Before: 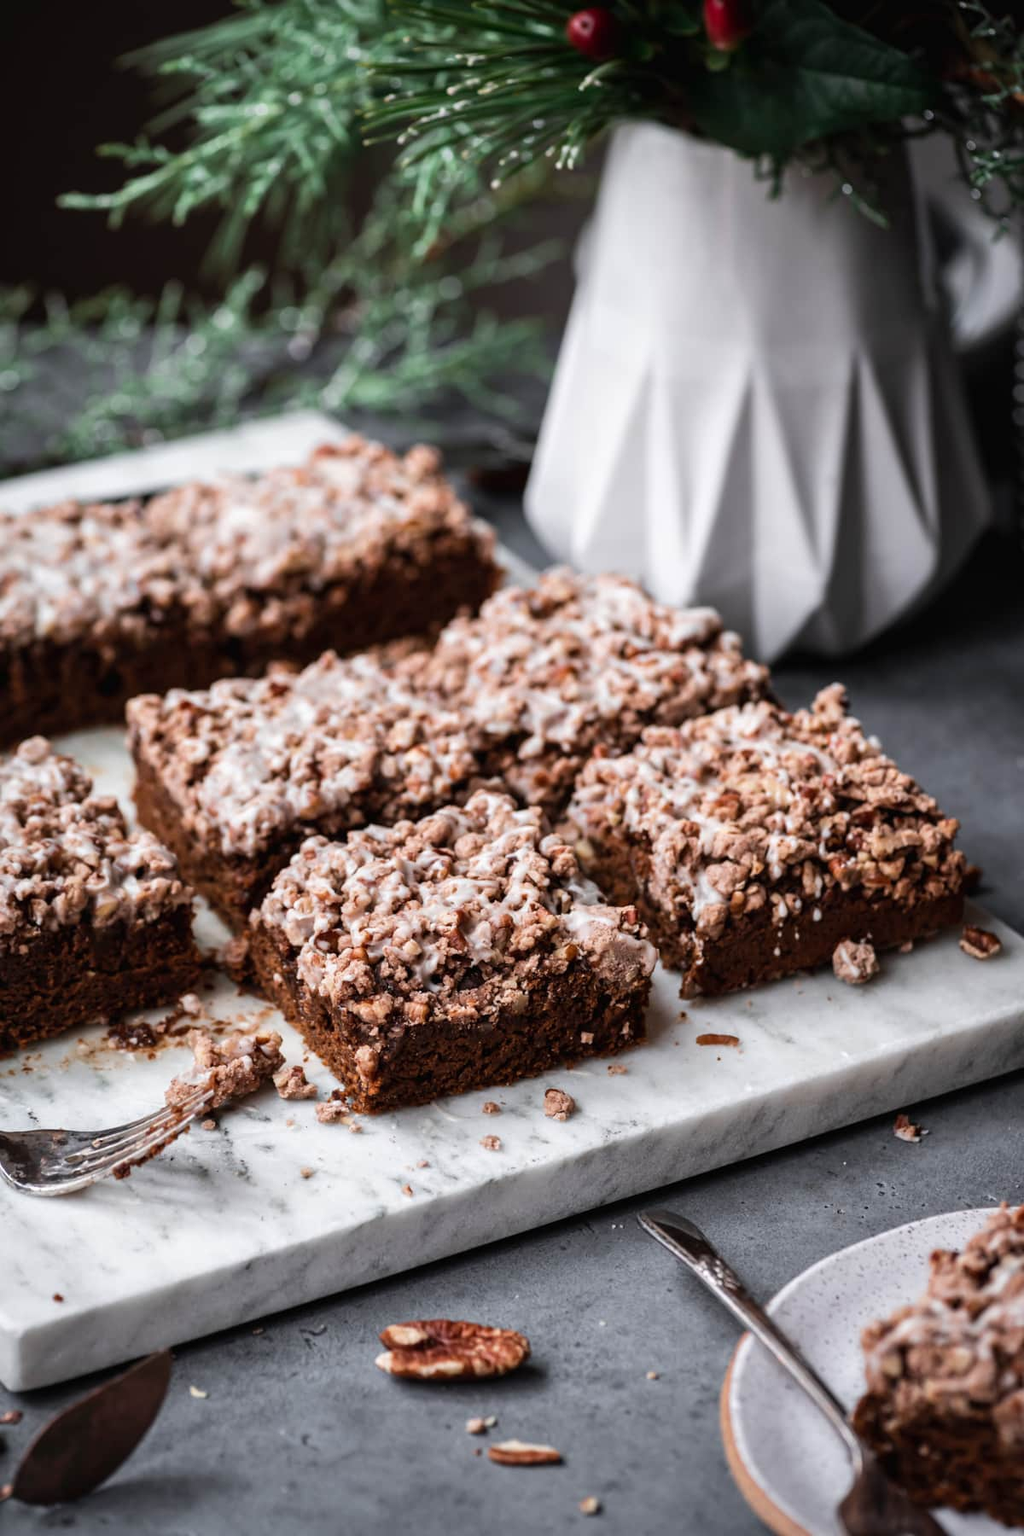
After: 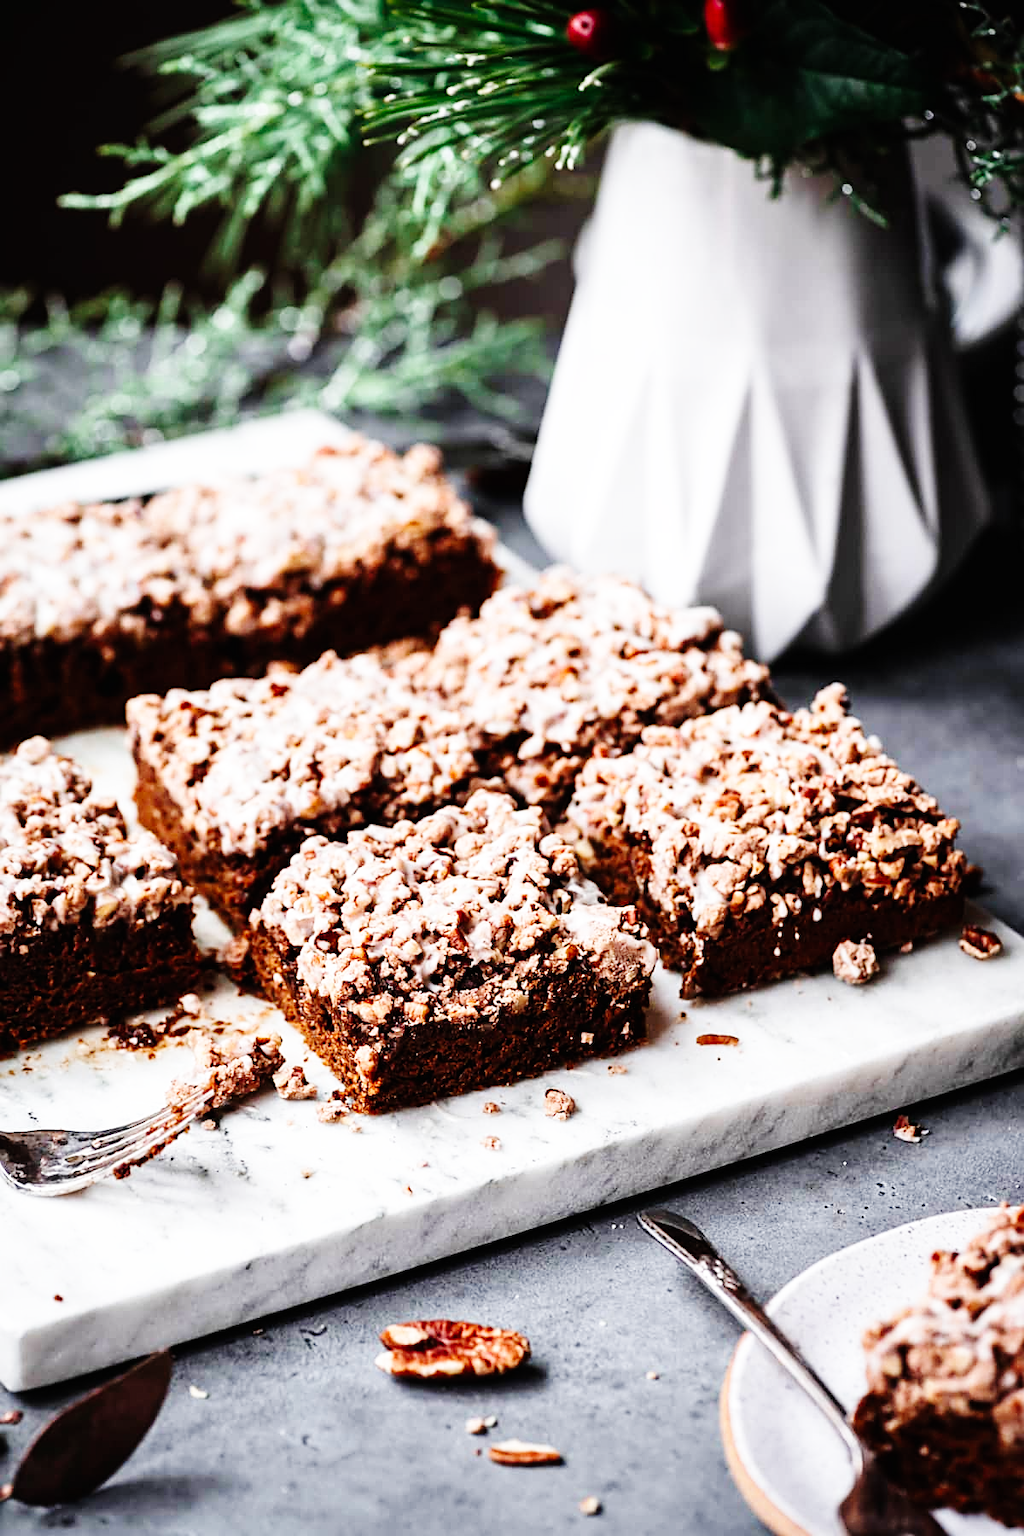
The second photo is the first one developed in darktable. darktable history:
sharpen: on, module defaults
base curve: curves: ch0 [(0, 0) (0, 0) (0.002, 0.001) (0.008, 0.003) (0.019, 0.011) (0.037, 0.037) (0.064, 0.11) (0.102, 0.232) (0.152, 0.379) (0.216, 0.524) (0.296, 0.665) (0.394, 0.789) (0.512, 0.881) (0.651, 0.945) (0.813, 0.986) (1, 1)], preserve colors none
